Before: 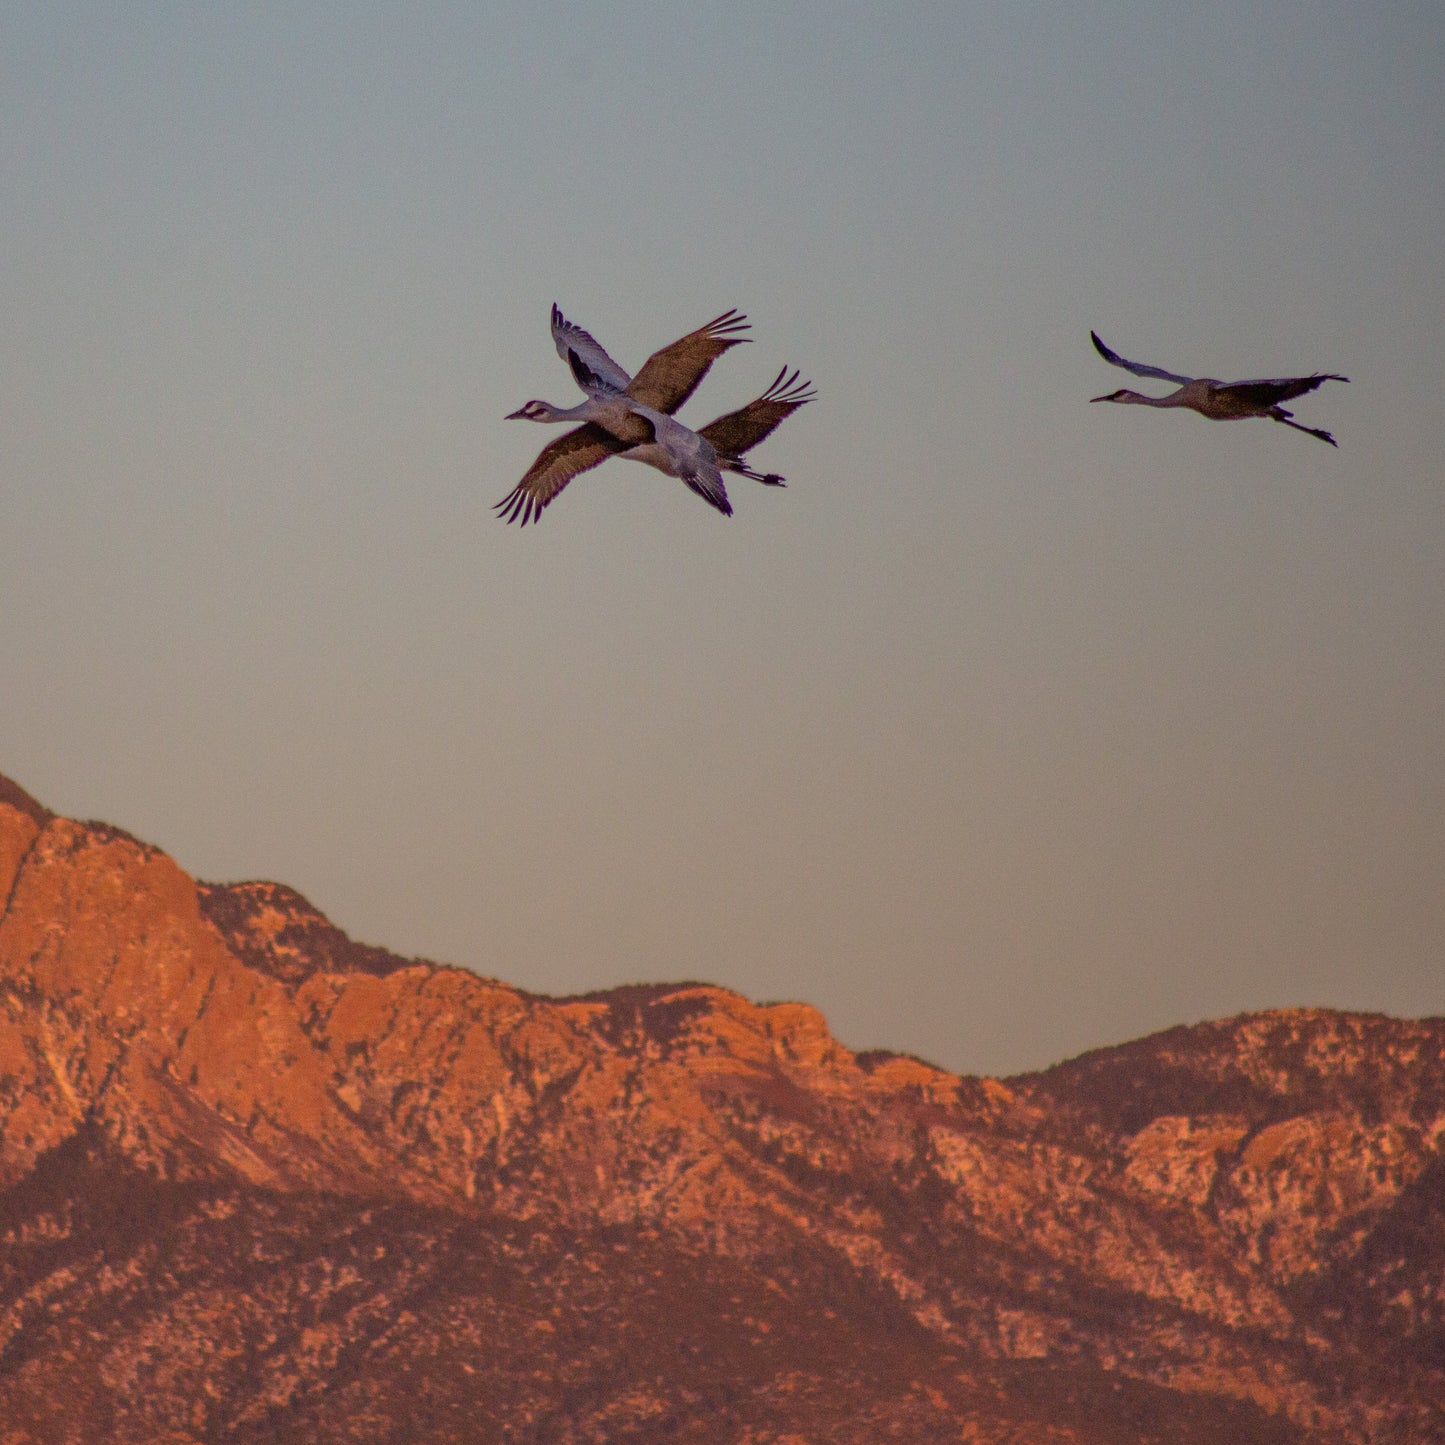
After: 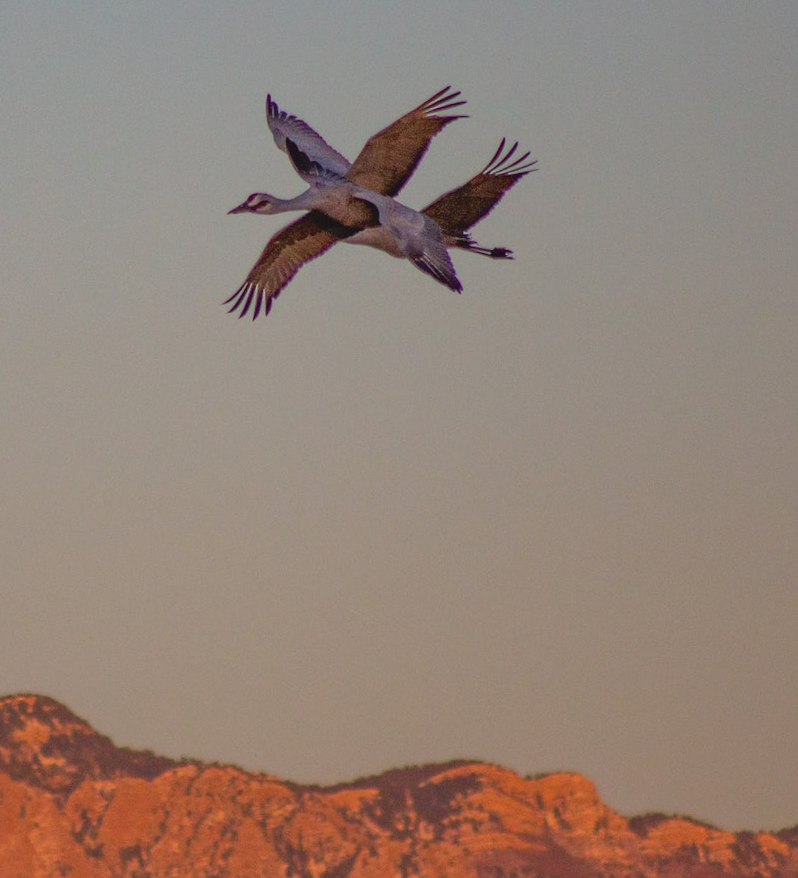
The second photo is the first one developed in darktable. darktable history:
crop: left 16.202%, top 11.208%, right 26.045%, bottom 20.557%
contrast brightness saturation: contrast -0.11
rotate and perspective: rotation -4.57°, crop left 0.054, crop right 0.944, crop top 0.087, crop bottom 0.914
